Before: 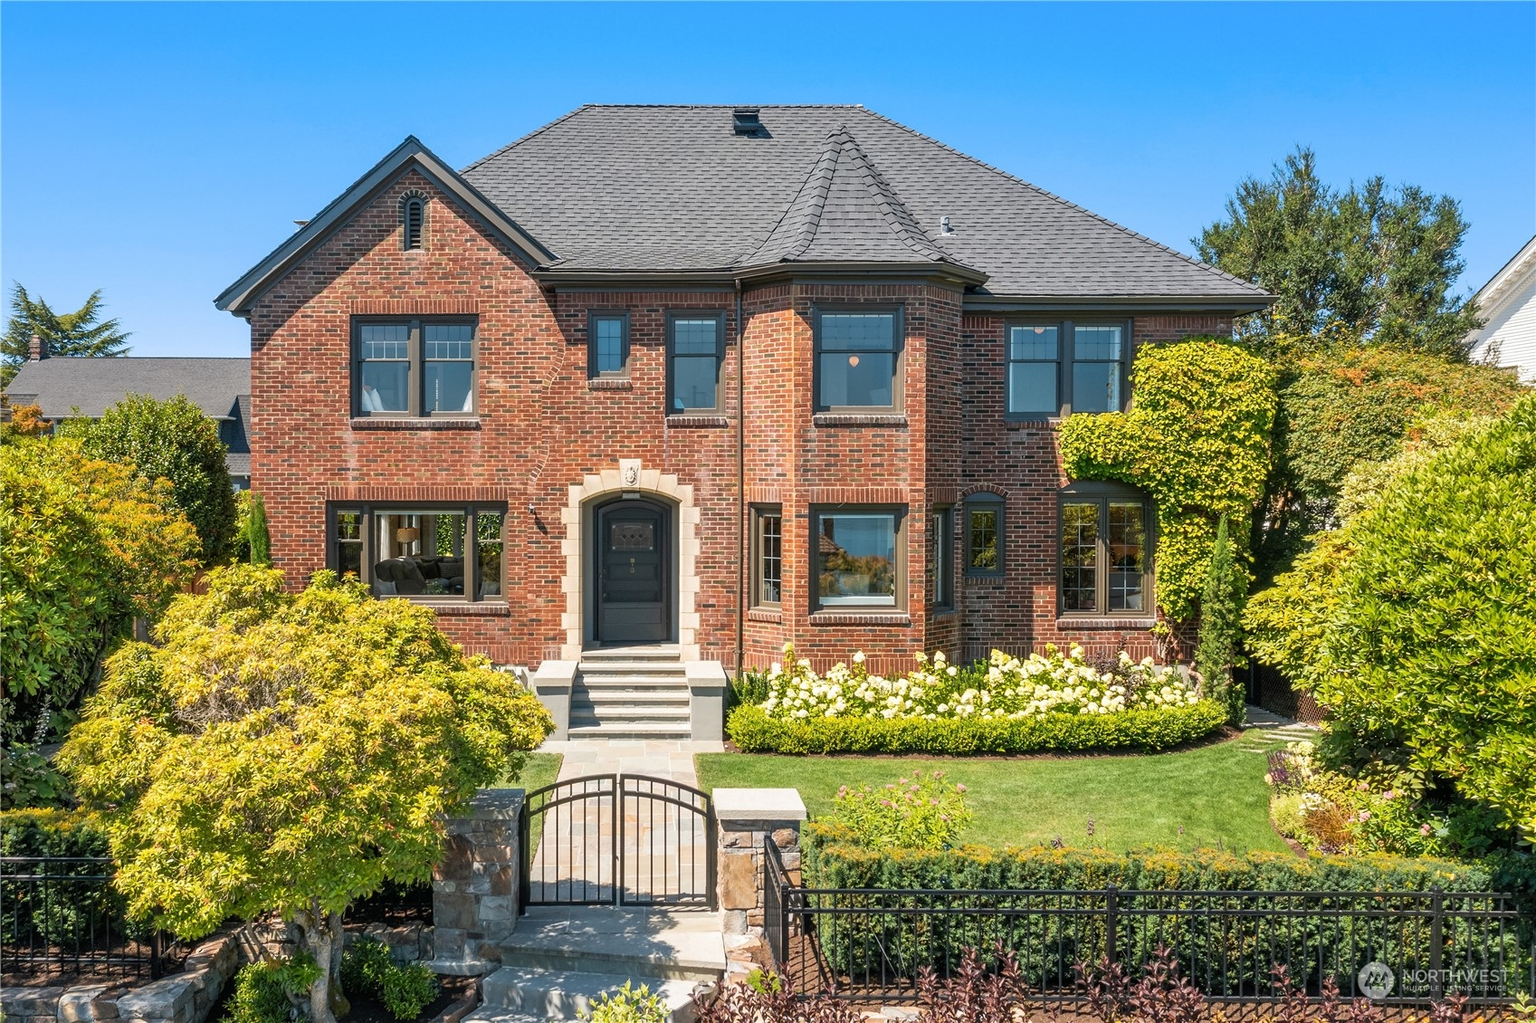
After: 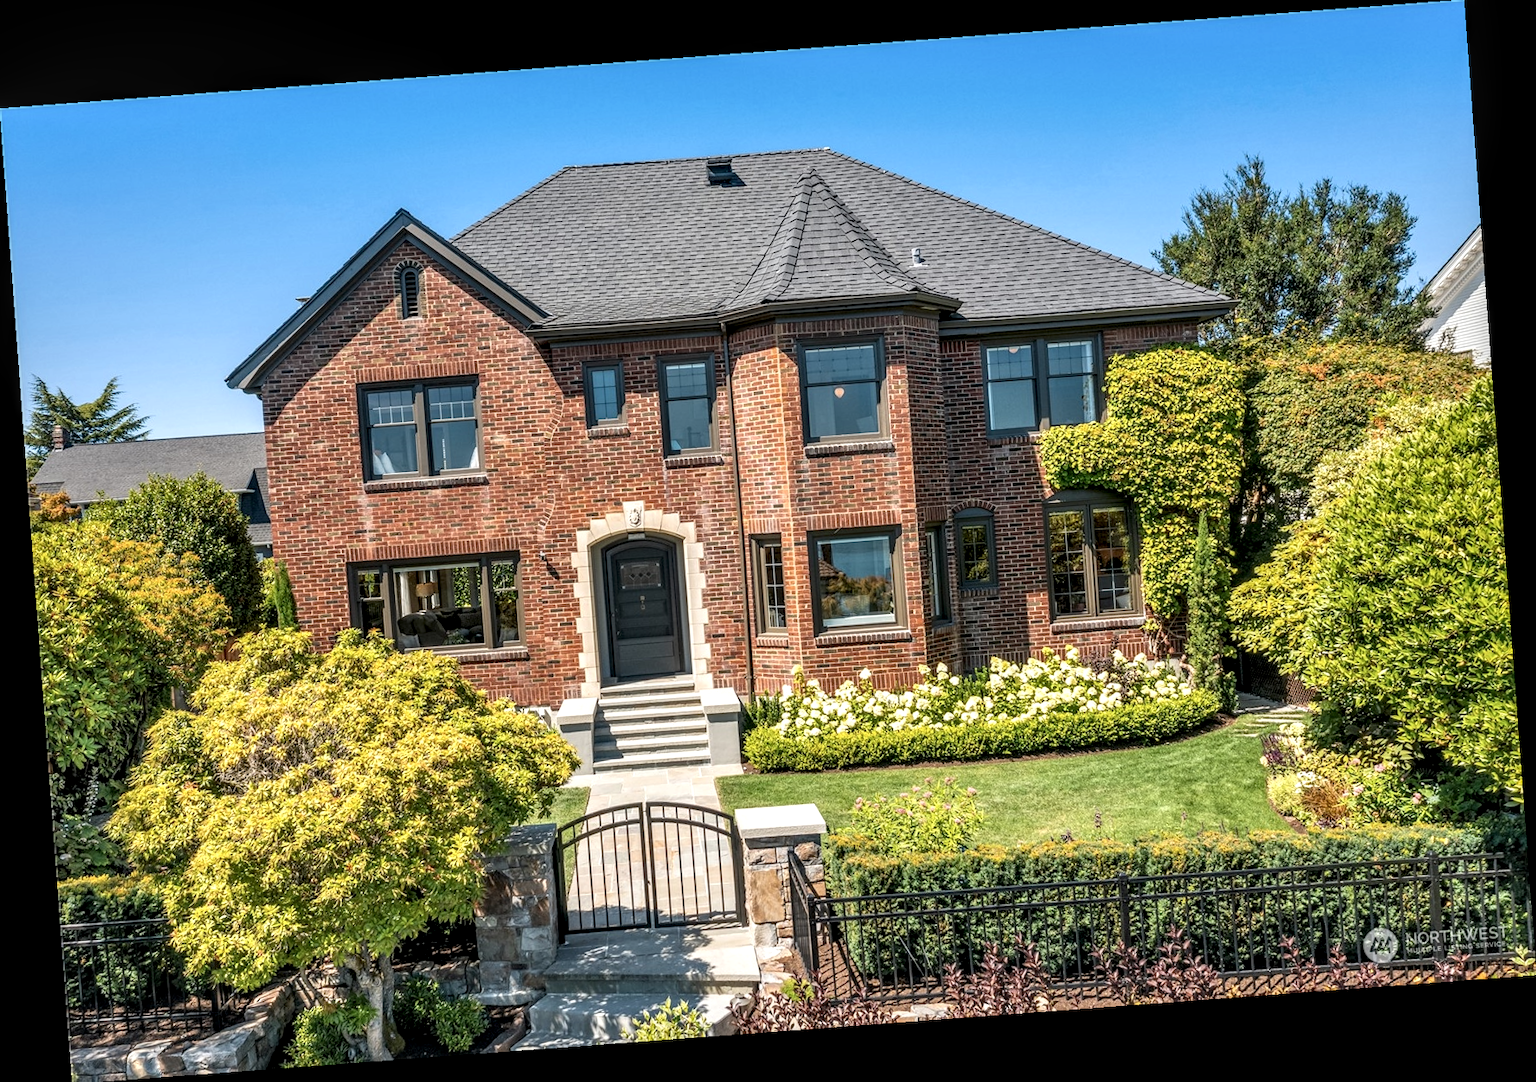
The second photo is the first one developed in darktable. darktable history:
rotate and perspective: rotation -4.25°, automatic cropping off
color correction: saturation 0.98
local contrast: detail 154%
contrast brightness saturation: contrast 0.01, saturation -0.05
